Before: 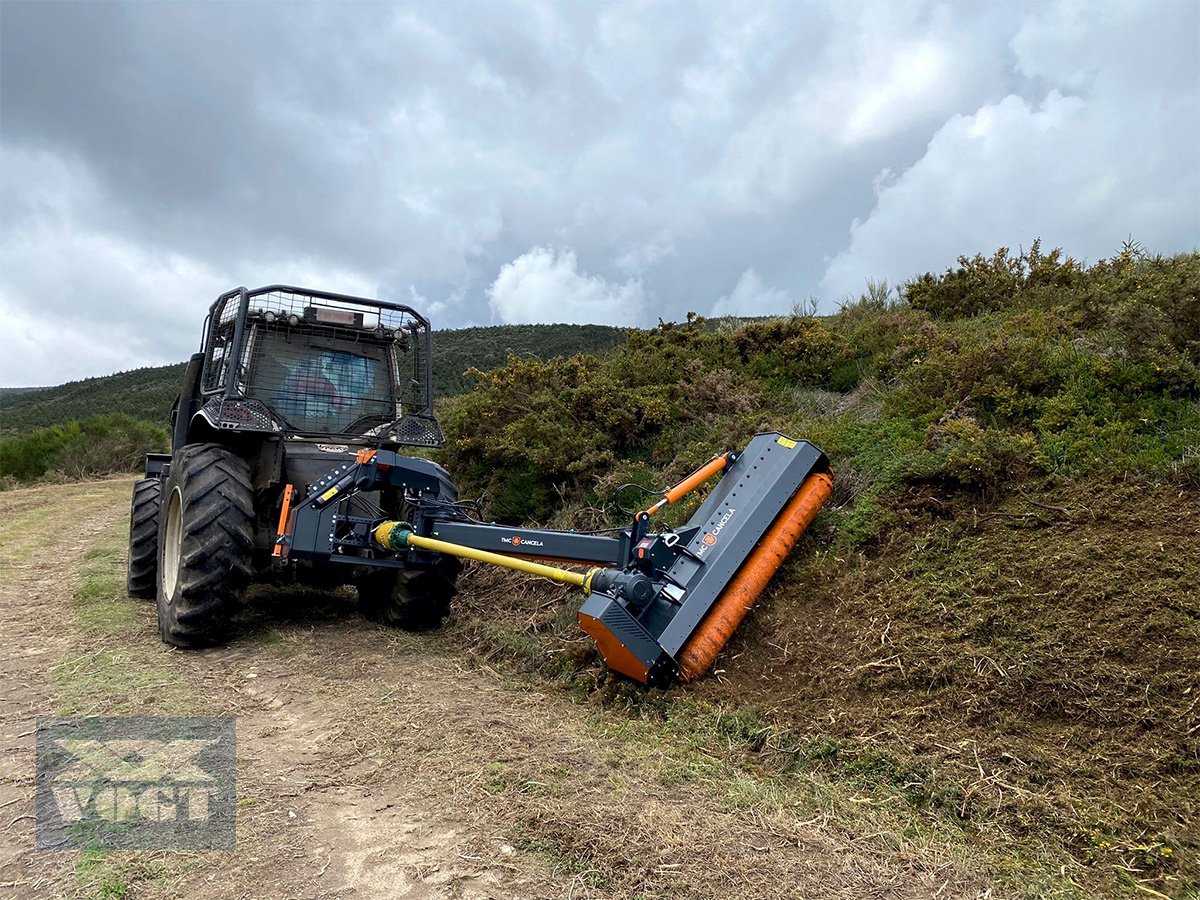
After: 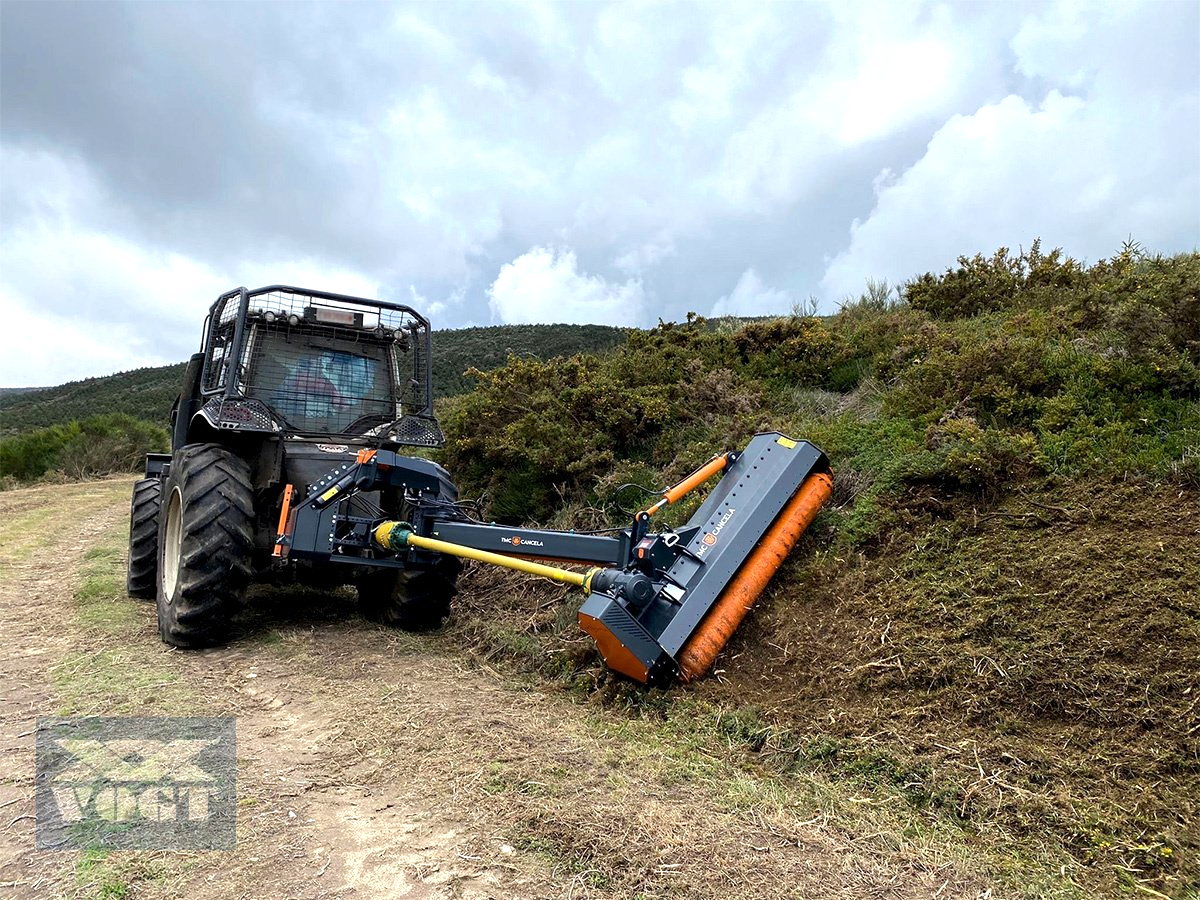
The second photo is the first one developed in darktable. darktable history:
tone equalizer: -8 EV -0.451 EV, -7 EV -0.422 EV, -6 EV -0.315 EV, -5 EV -0.189 EV, -3 EV 0.228 EV, -2 EV 0.345 EV, -1 EV 0.399 EV, +0 EV 0.39 EV
